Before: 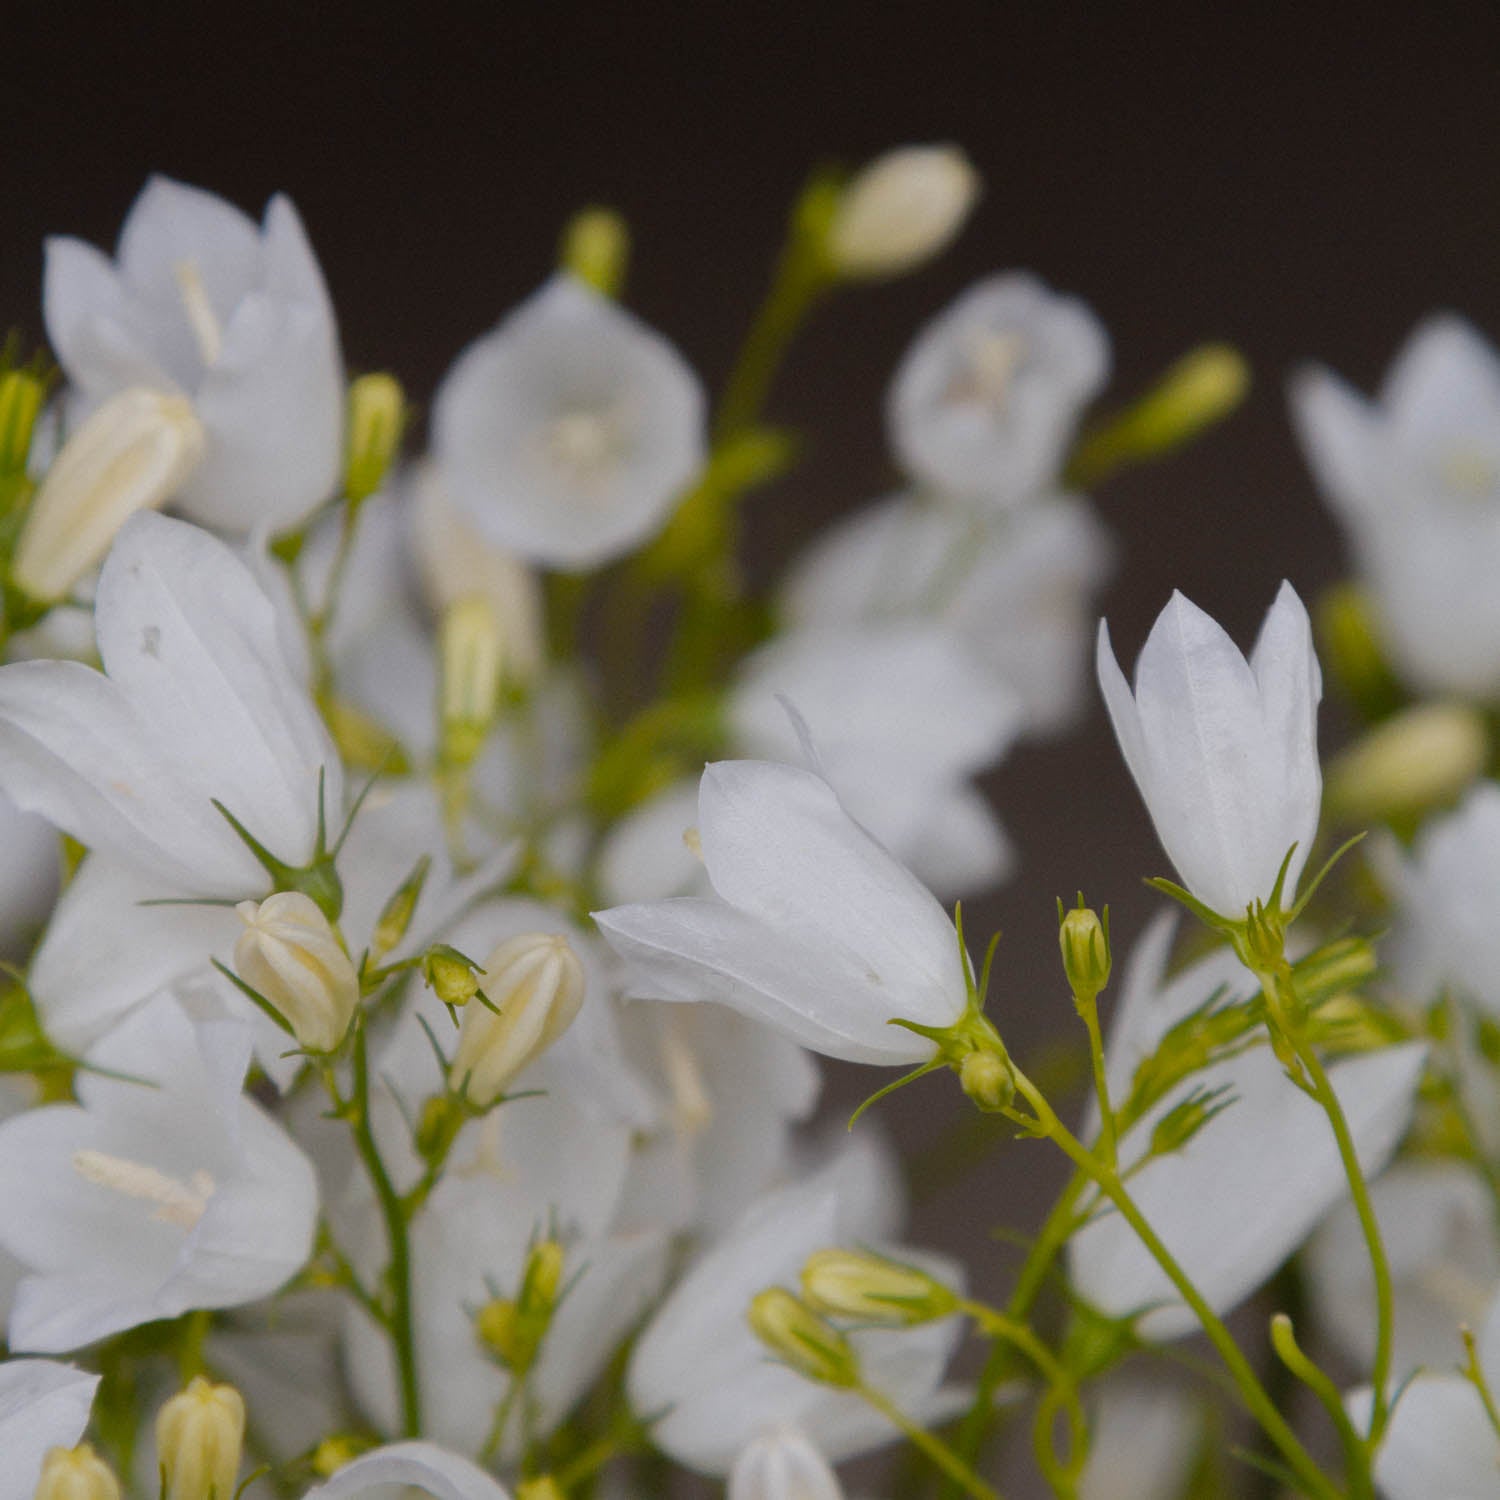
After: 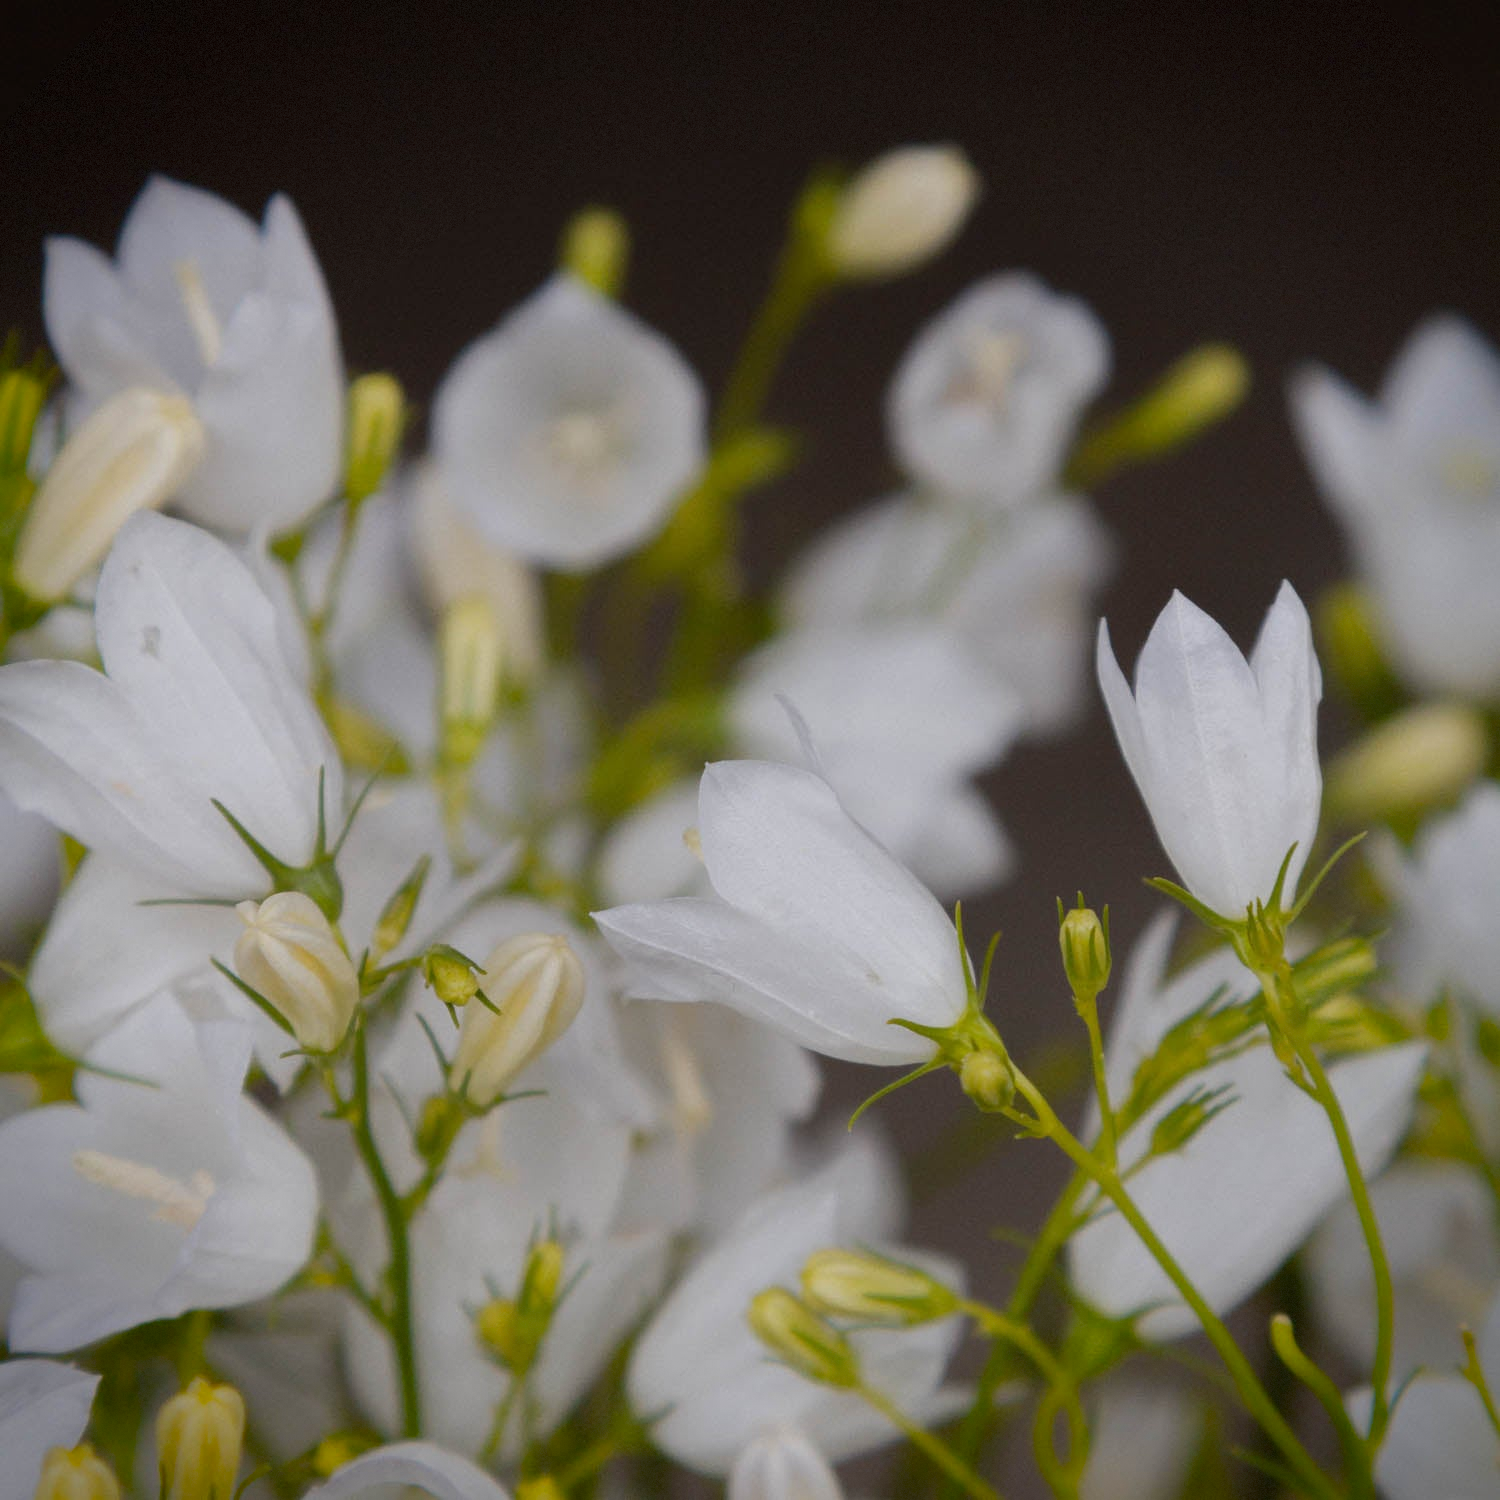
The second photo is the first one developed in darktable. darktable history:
vignetting: saturation 0.382, dithering 8-bit output
